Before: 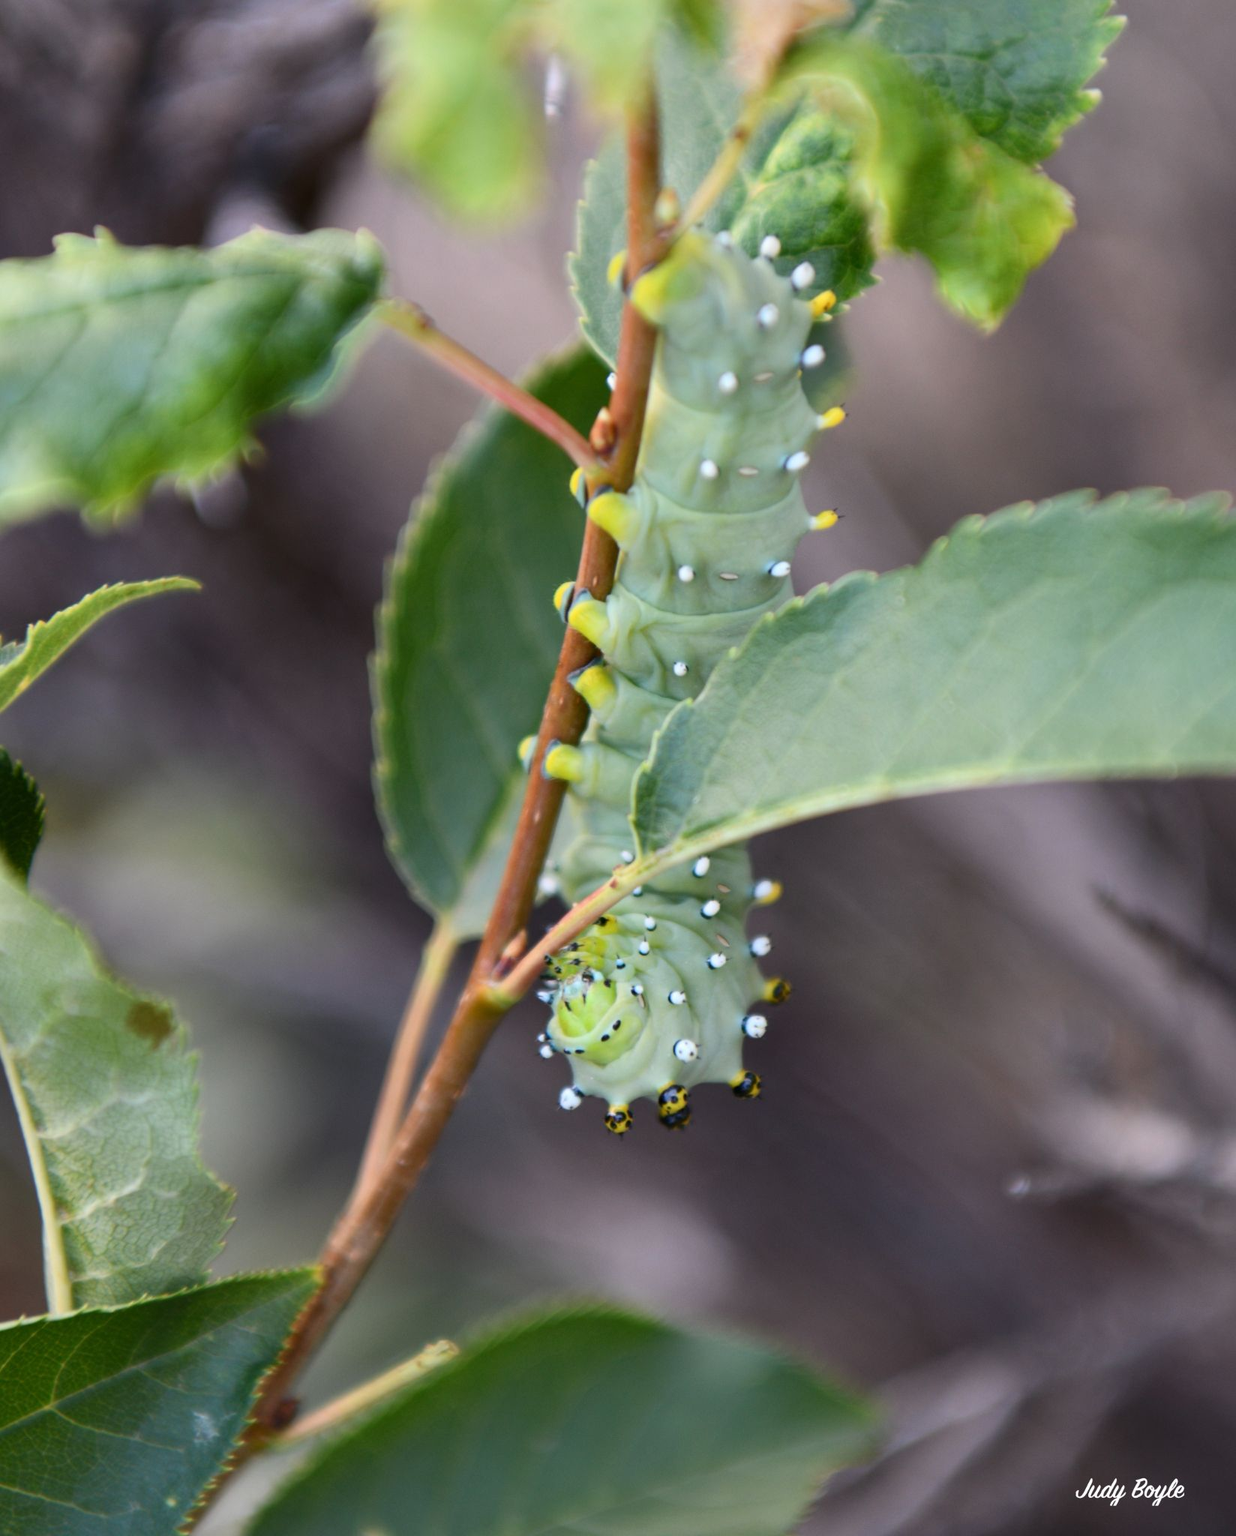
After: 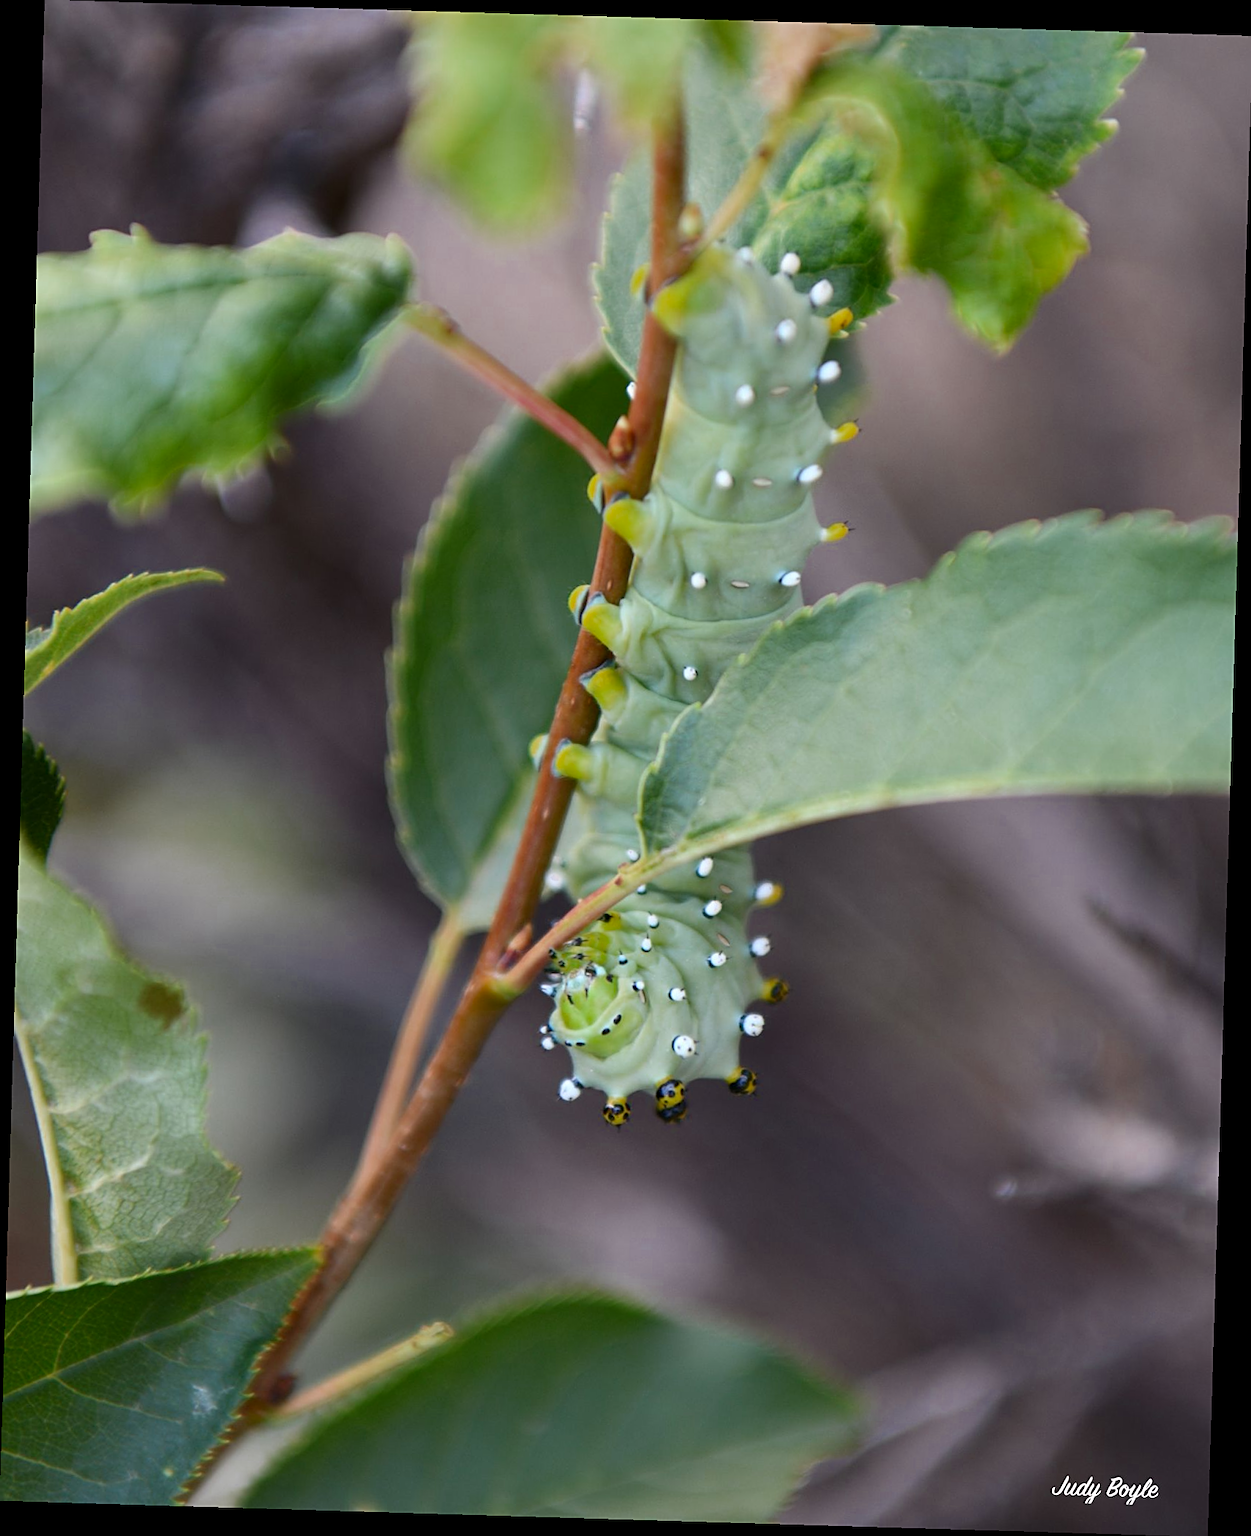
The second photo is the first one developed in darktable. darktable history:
rotate and perspective: rotation 1.72°, automatic cropping off
color zones: curves: ch0 [(0.27, 0.396) (0.563, 0.504) (0.75, 0.5) (0.787, 0.307)]
sharpen: on, module defaults
